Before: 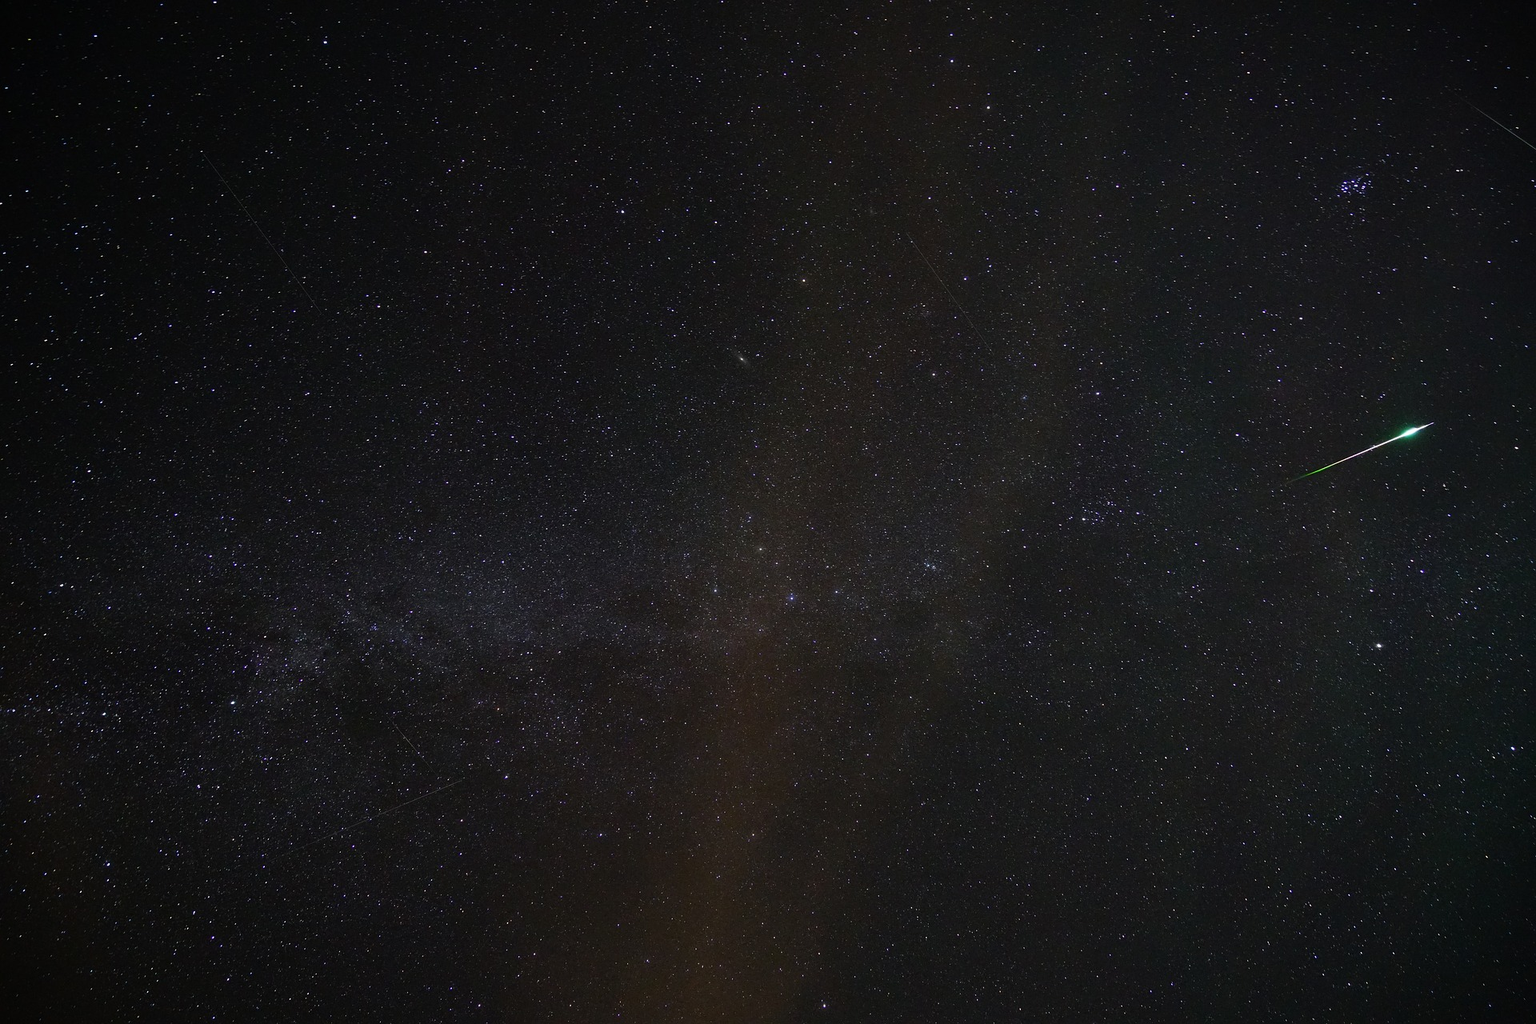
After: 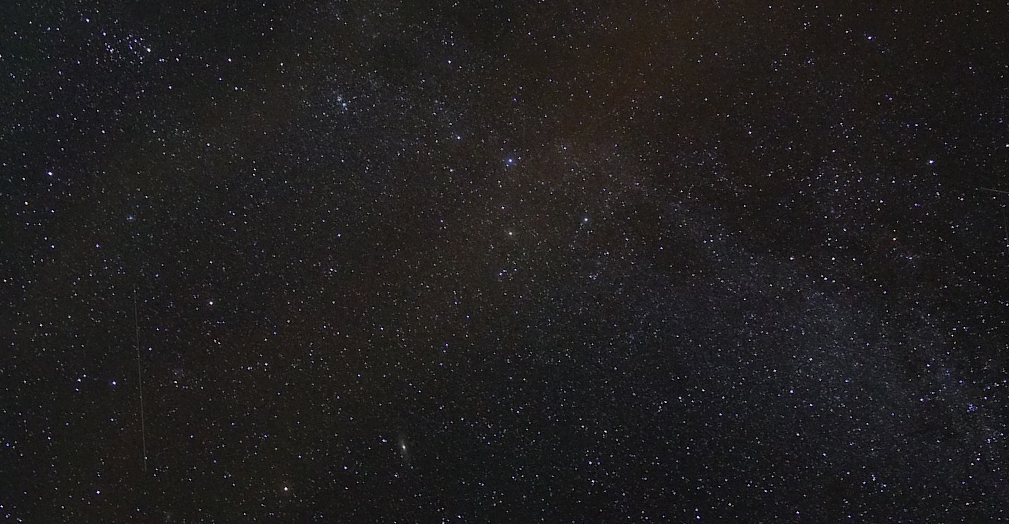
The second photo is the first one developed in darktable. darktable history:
crop and rotate: angle 147.81°, left 9.087%, top 15.658%, right 4.397%, bottom 16.959%
